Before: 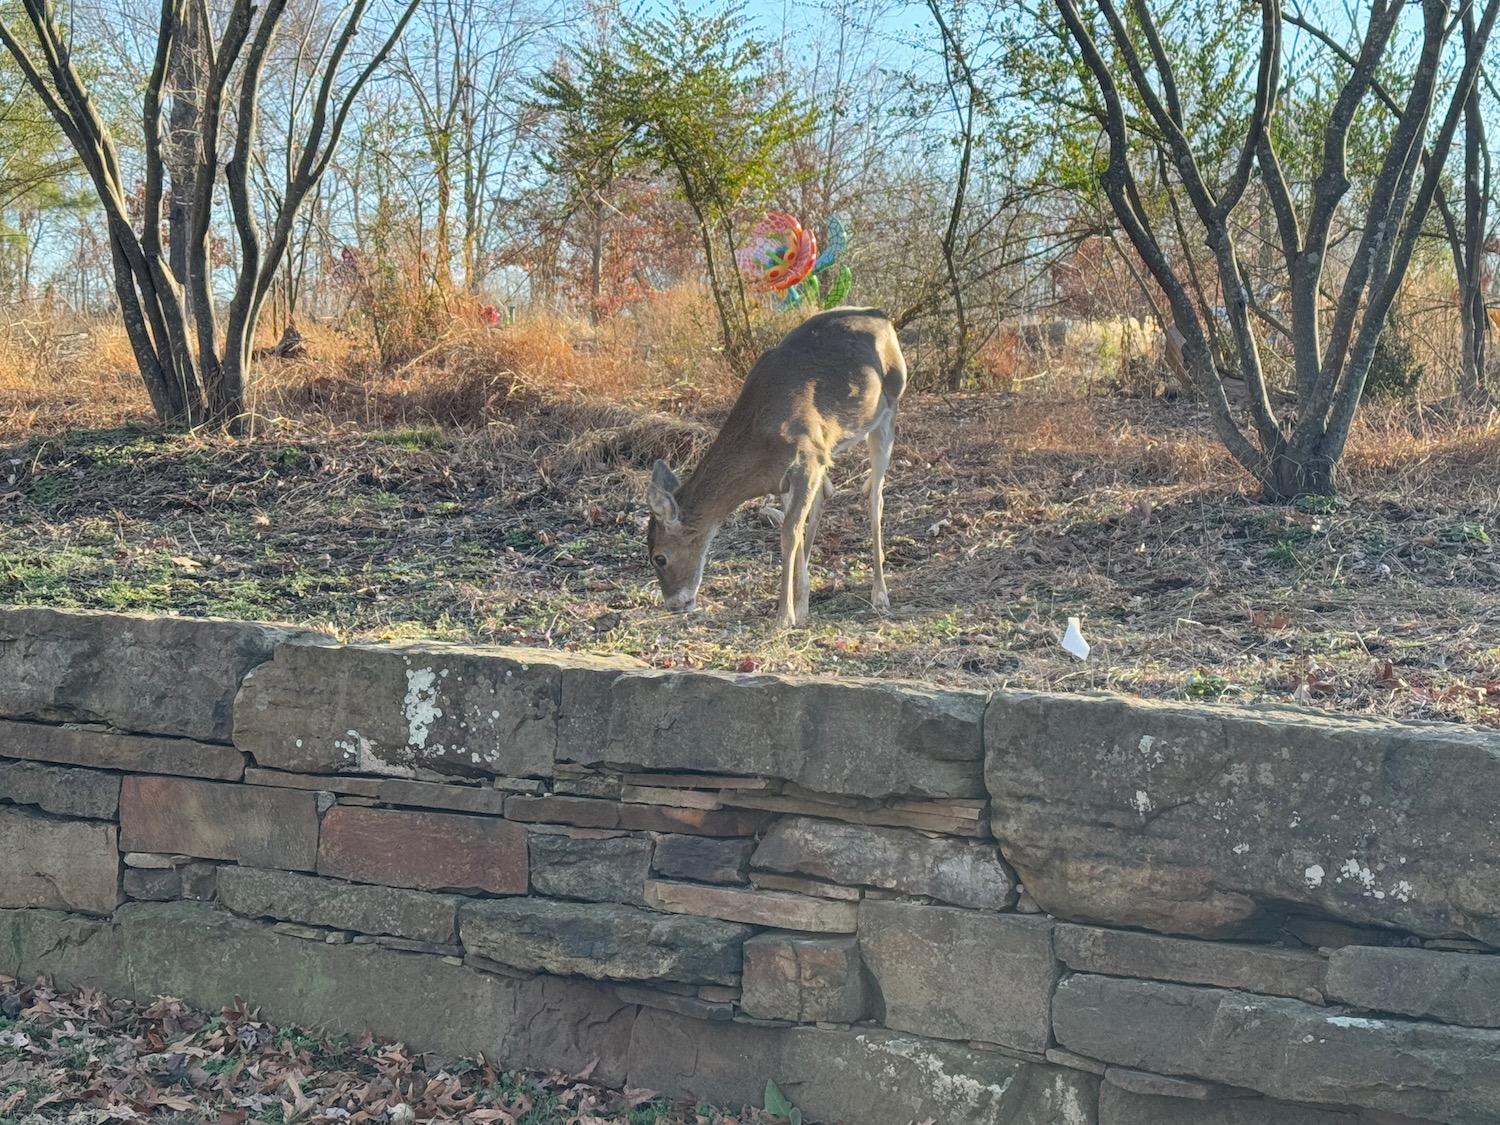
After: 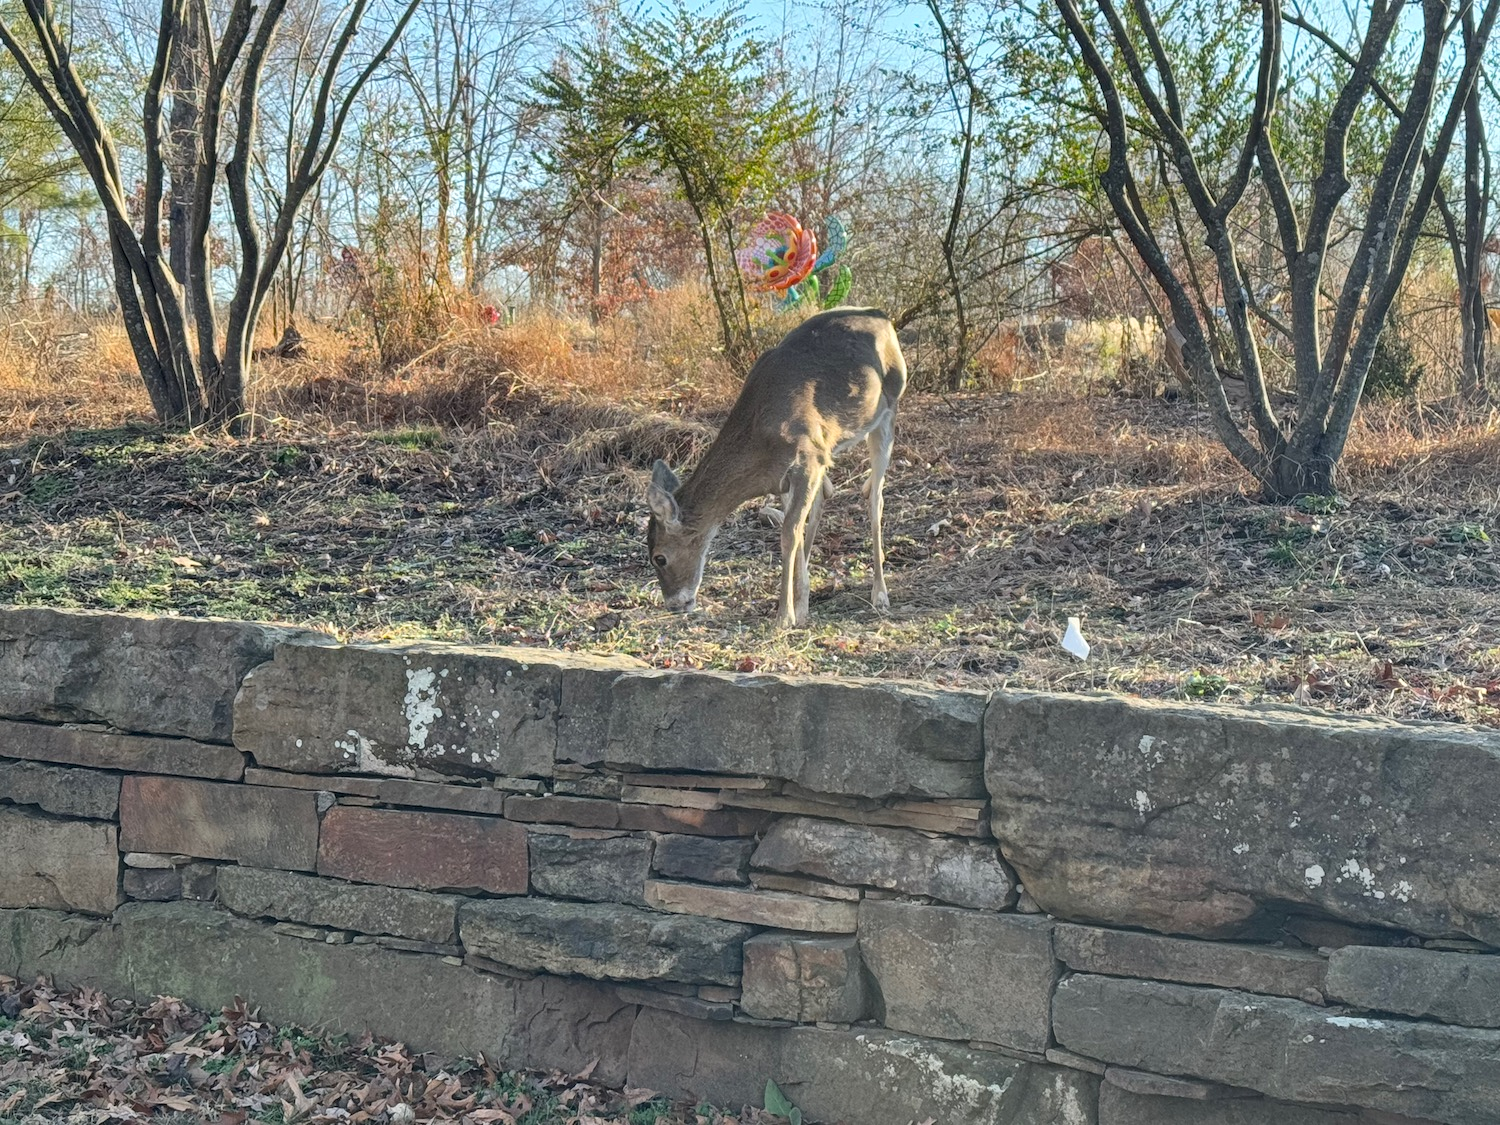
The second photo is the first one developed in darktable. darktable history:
local contrast: mode bilateral grid, contrast 30, coarseness 26, midtone range 0.2
